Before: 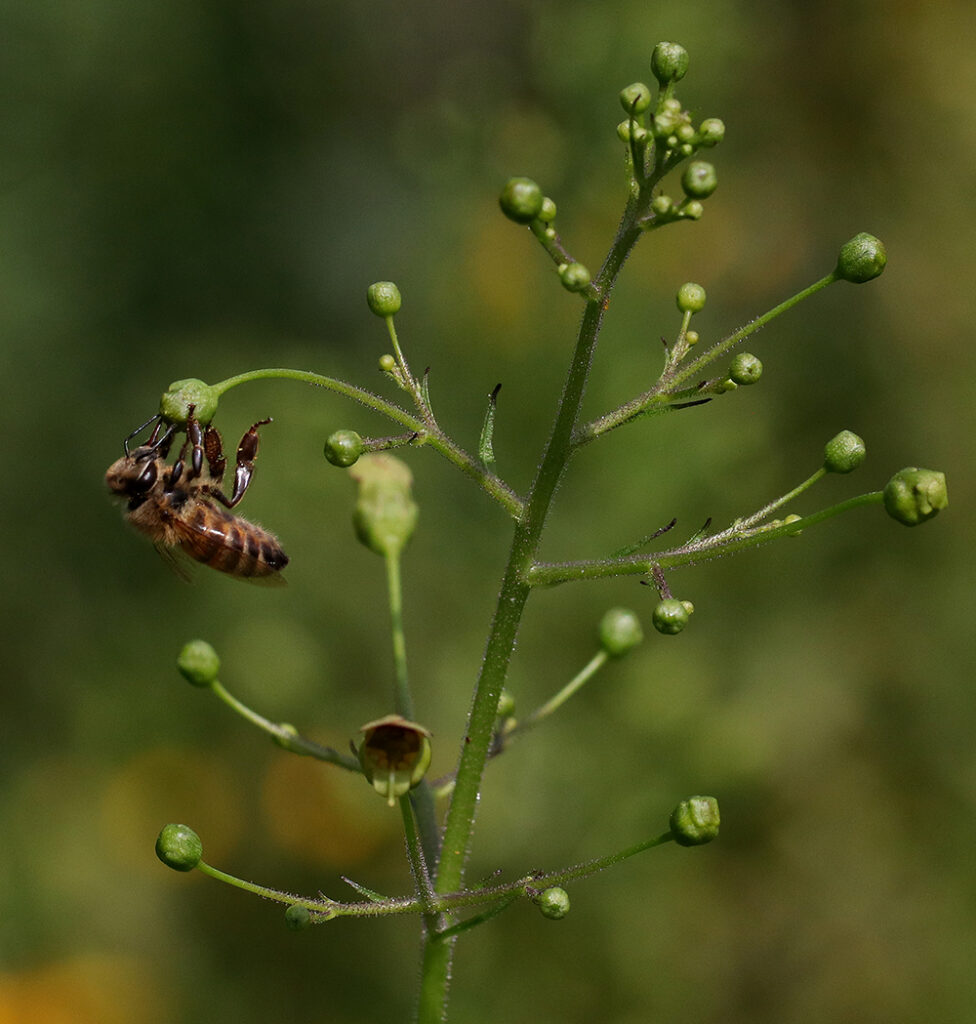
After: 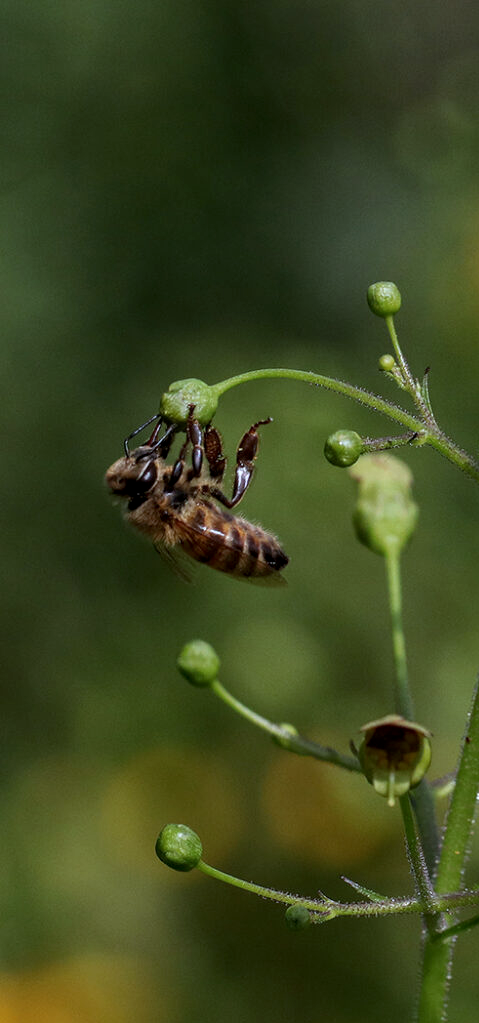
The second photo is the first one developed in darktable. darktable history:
local contrast: on, module defaults
white balance: red 0.931, blue 1.11
crop and rotate: left 0%, top 0%, right 50.845%
